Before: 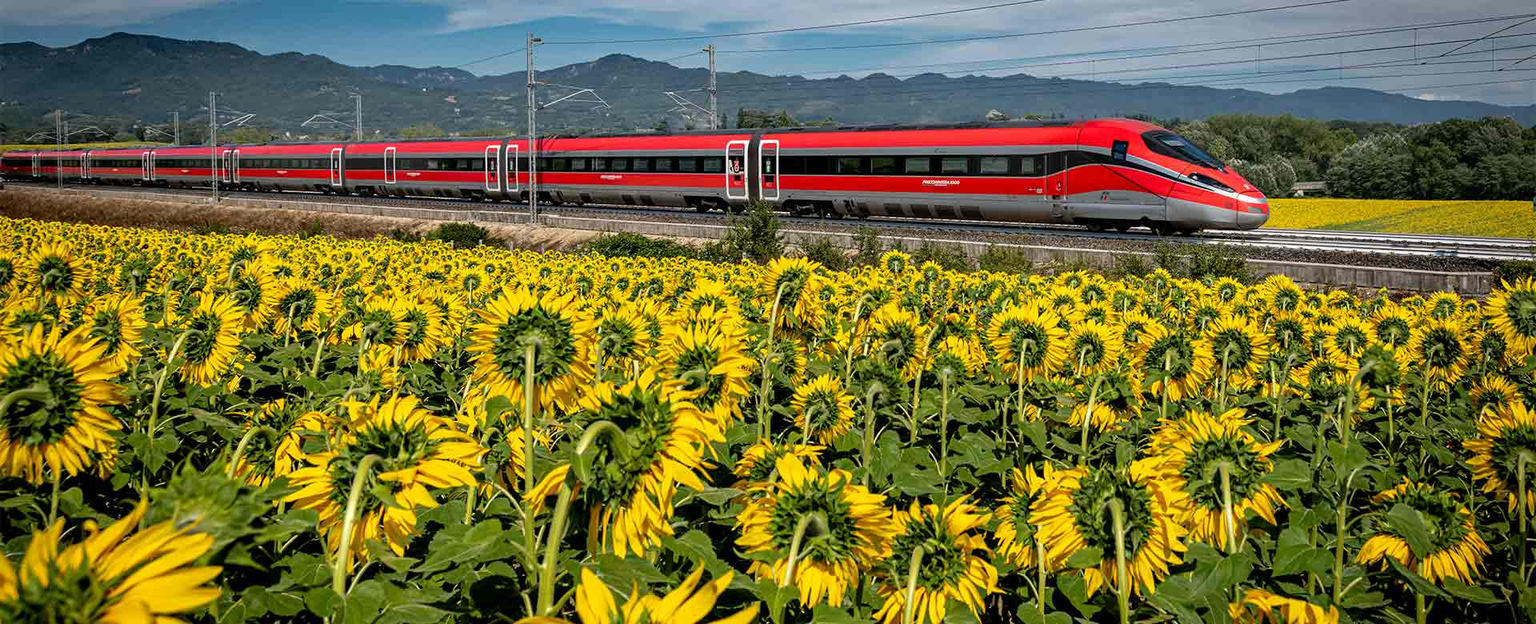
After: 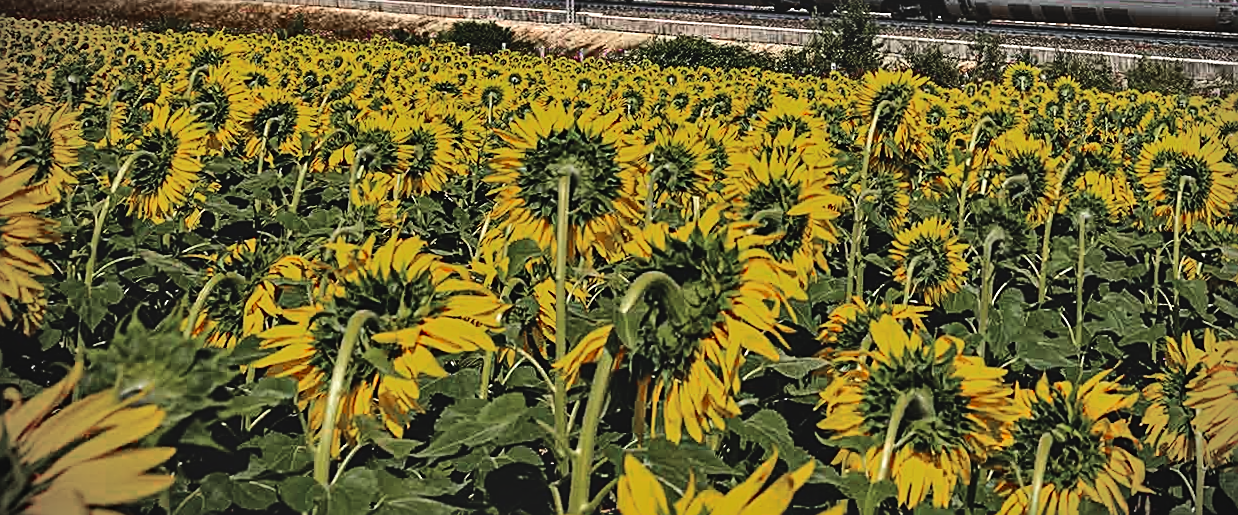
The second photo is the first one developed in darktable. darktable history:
sharpen: on, module defaults
exposure: black level correction -0.043, exposure 0.064 EV, compensate highlight preservation false
crop and rotate: angle -0.725°, left 3.73%, top 31.805%, right 29.75%
color zones: curves: ch0 [(0, 0.48) (0.209, 0.398) (0.305, 0.332) (0.429, 0.493) (0.571, 0.5) (0.714, 0.5) (0.857, 0.5) (1, 0.48)]; ch1 [(0, 0.736) (0.143, 0.625) (0.225, 0.371) (0.429, 0.256) (0.571, 0.241) (0.714, 0.213) (0.857, 0.48) (1, 0.736)]; ch2 [(0, 0.448) (0.143, 0.498) (0.286, 0.5) (0.429, 0.5) (0.571, 0.5) (0.714, 0.5) (0.857, 0.5) (1, 0.448)]
contrast equalizer: octaves 7, y [[0.531, 0.548, 0.559, 0.557, 0.544, 0.527], [0.5 ×6], [0.5 ×6], [0 ×6], [0 ×6]]
tone equalizer: -8 EV -0.389 EV, -7 EV -0.4 EV, -6 EV -0.364 EV, -5 EV -0.218 EV, -3 EV 0.246 EV, -2 EV 0.315 EV, -1 EV 0.384 EV, +0 EV 0.415 EV, edges refinement/feathering 500, mask exposure compensation -1.57 EV, preserve details no
vignetting: fall-off start 90.77%, fall-off radius 39.09%, center (0.039, -0.087), width/height ratio 1.226, shape 1.29, unbound false
contrast brightness saturation: contrast 0.19, brightness -0.102, saturation 0.21
